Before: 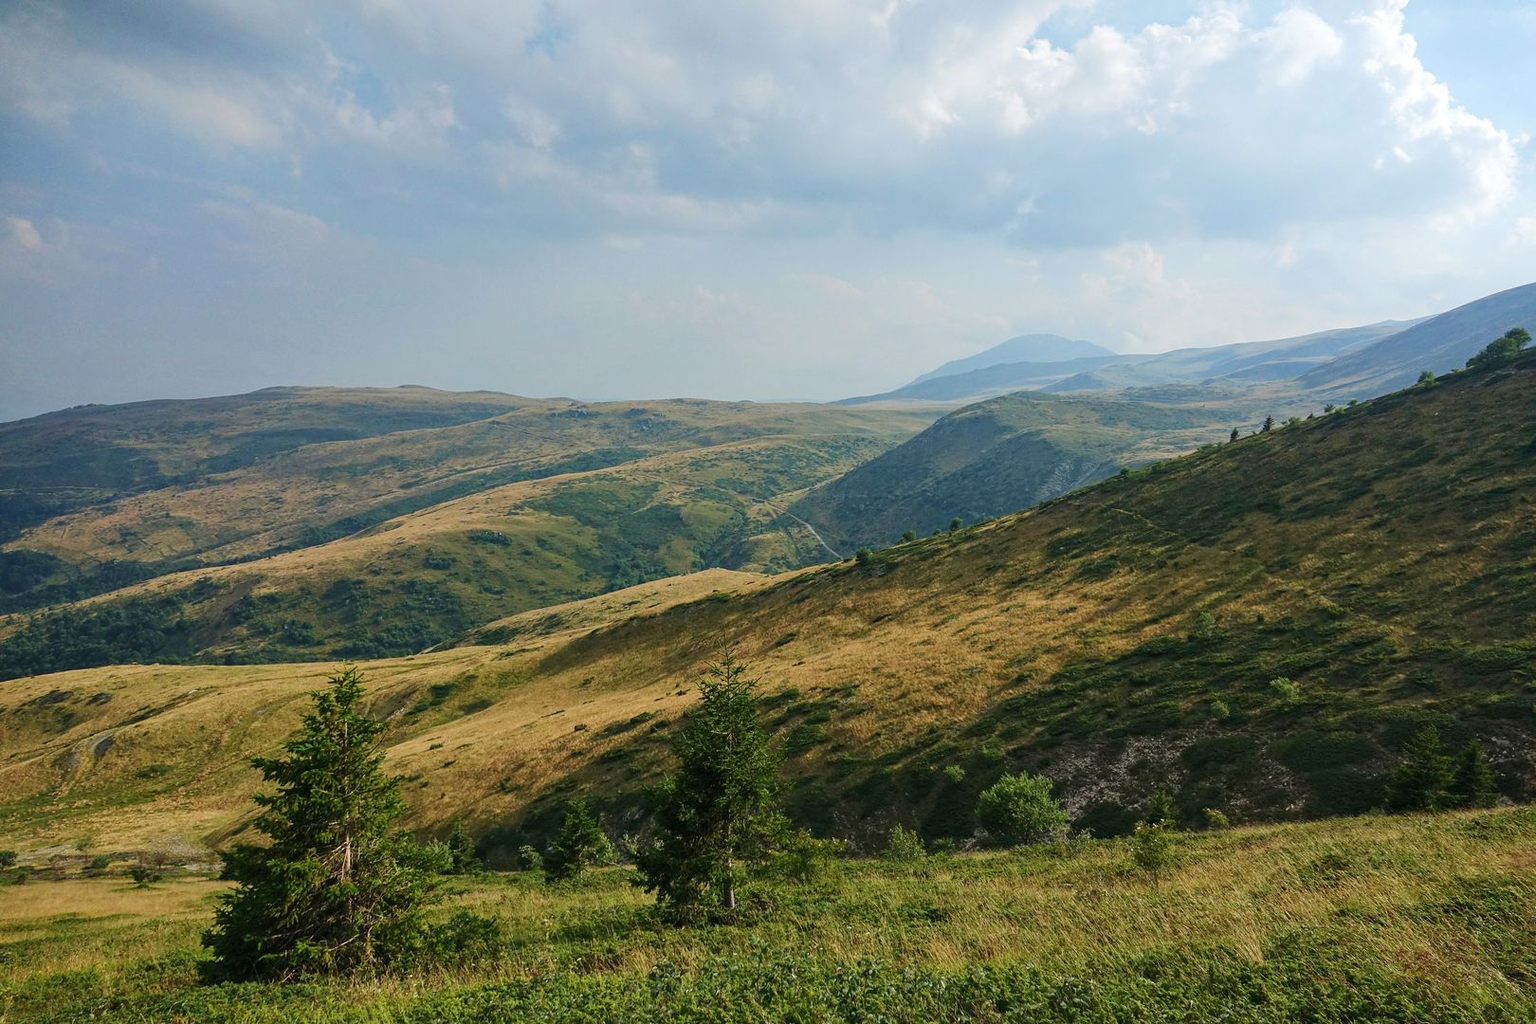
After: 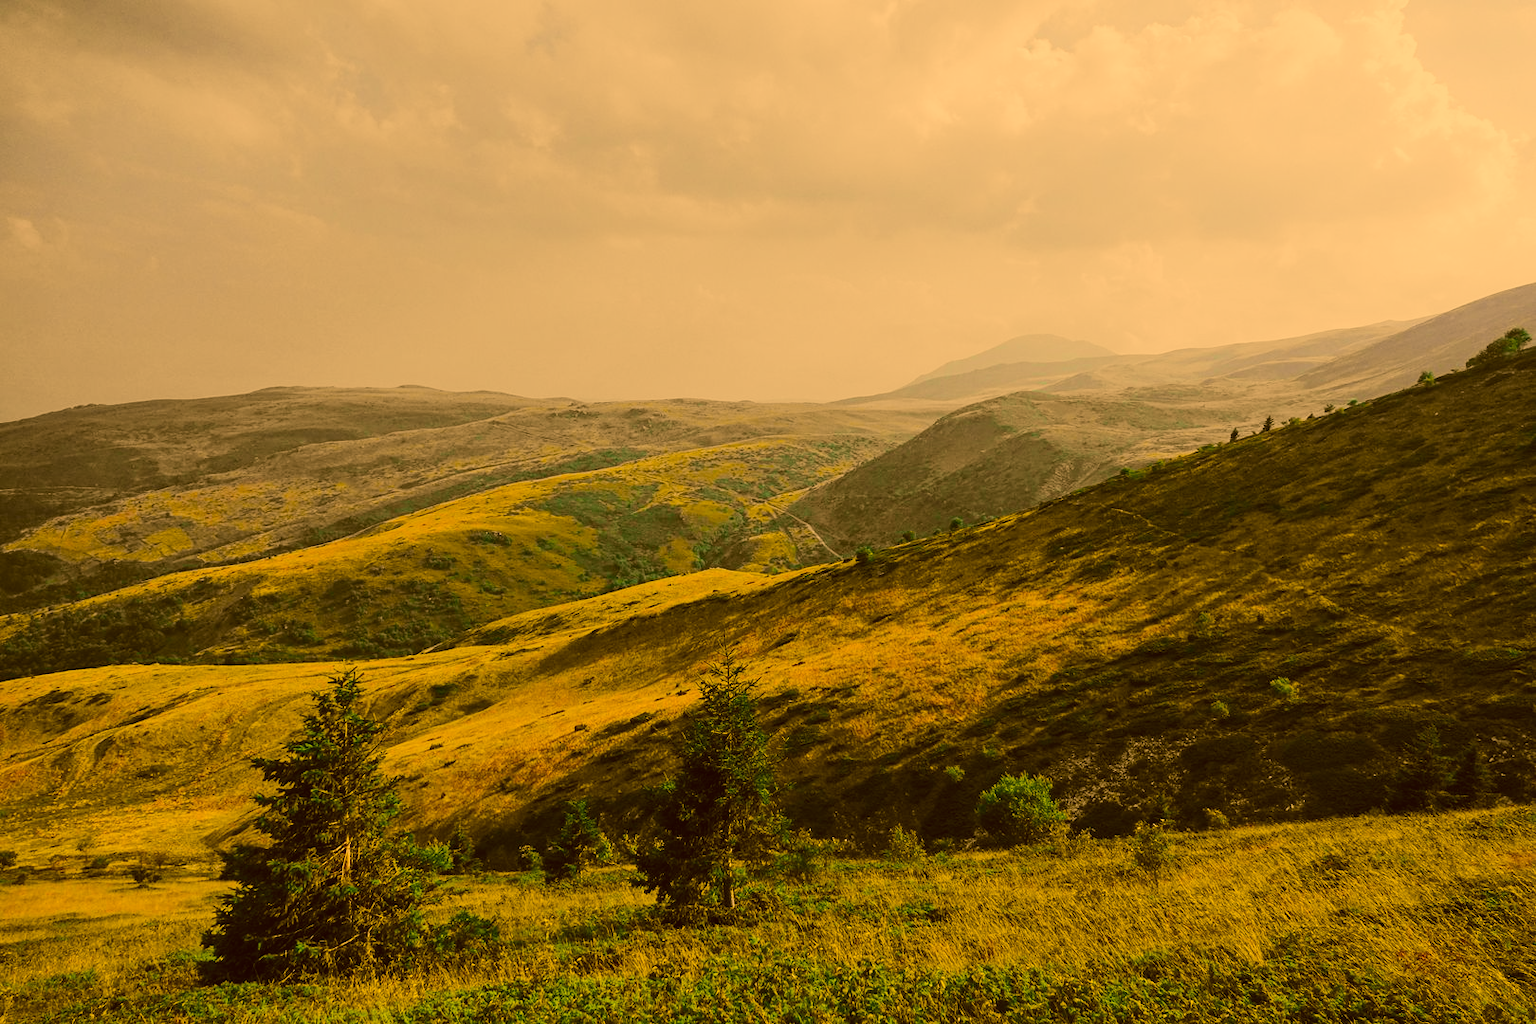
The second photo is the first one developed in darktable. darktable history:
base curve: curves: ch0 [(0, 0) (0.262, 0.32) (0.722, 0.705) (1, 1)]
shadows and highlights: radius 334.93, shadows 63.48, highlights 6.06, compress 87.7%, highlights color adjustment 39.73%, soften with gaussian
contrast brightness saturation: contrast -0.05, saturation -0.41
exposure: exposure -0.462 EV, compensate highlight preservation false
tone curve: curves: ch0 [(0, 0) (0.071, 0.047) (0.266, 0.26) (0.491, 0.552) (0.753, 0.818) (1, 0.983)]; ch1 [(0, 0) (0.346, 0.307) (0.408, 0.369) (0.463, 0.443) (0.482, 0.493) (0.502, 0.5) (0.517, 0.518) (0.55, 0.573) (0.597, 0.641) (0.651, 0.709) (1, 1)]; ch2 [(0, 0) (0.346, 0.34) (0.434, 0.46) (0.485, 0.494) (0.5, 0.494) (0.517, 0.506) (0.535, 0.545) (0.583, 0.634) (0.625, 0.686) (1, 1)], color space Lab, independent channels, preserve colors none
color correction: highlights a* 10.44, highlights b* 30.04, shadows a* 2.73, shadows b* 17.51, saturation 1.72
